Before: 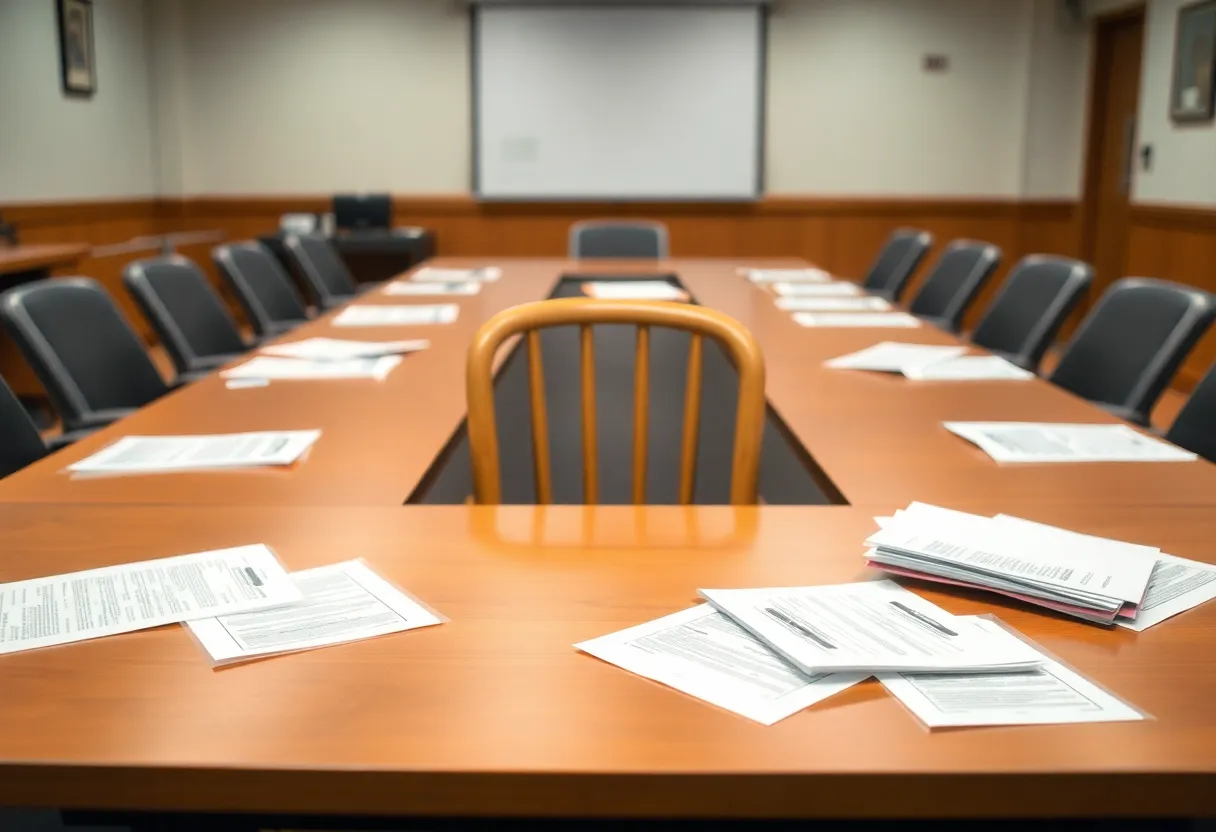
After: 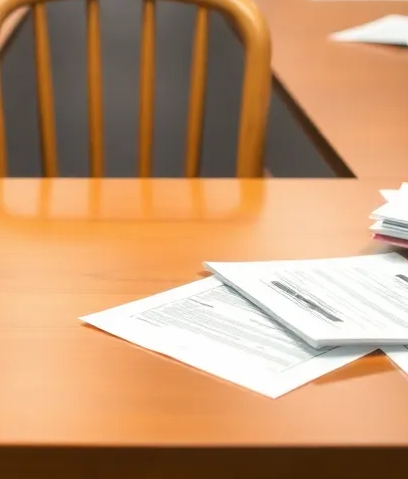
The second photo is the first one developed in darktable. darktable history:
crop: left 40.692%, top 39.385%, right 25.703%, bottom 2.982%
